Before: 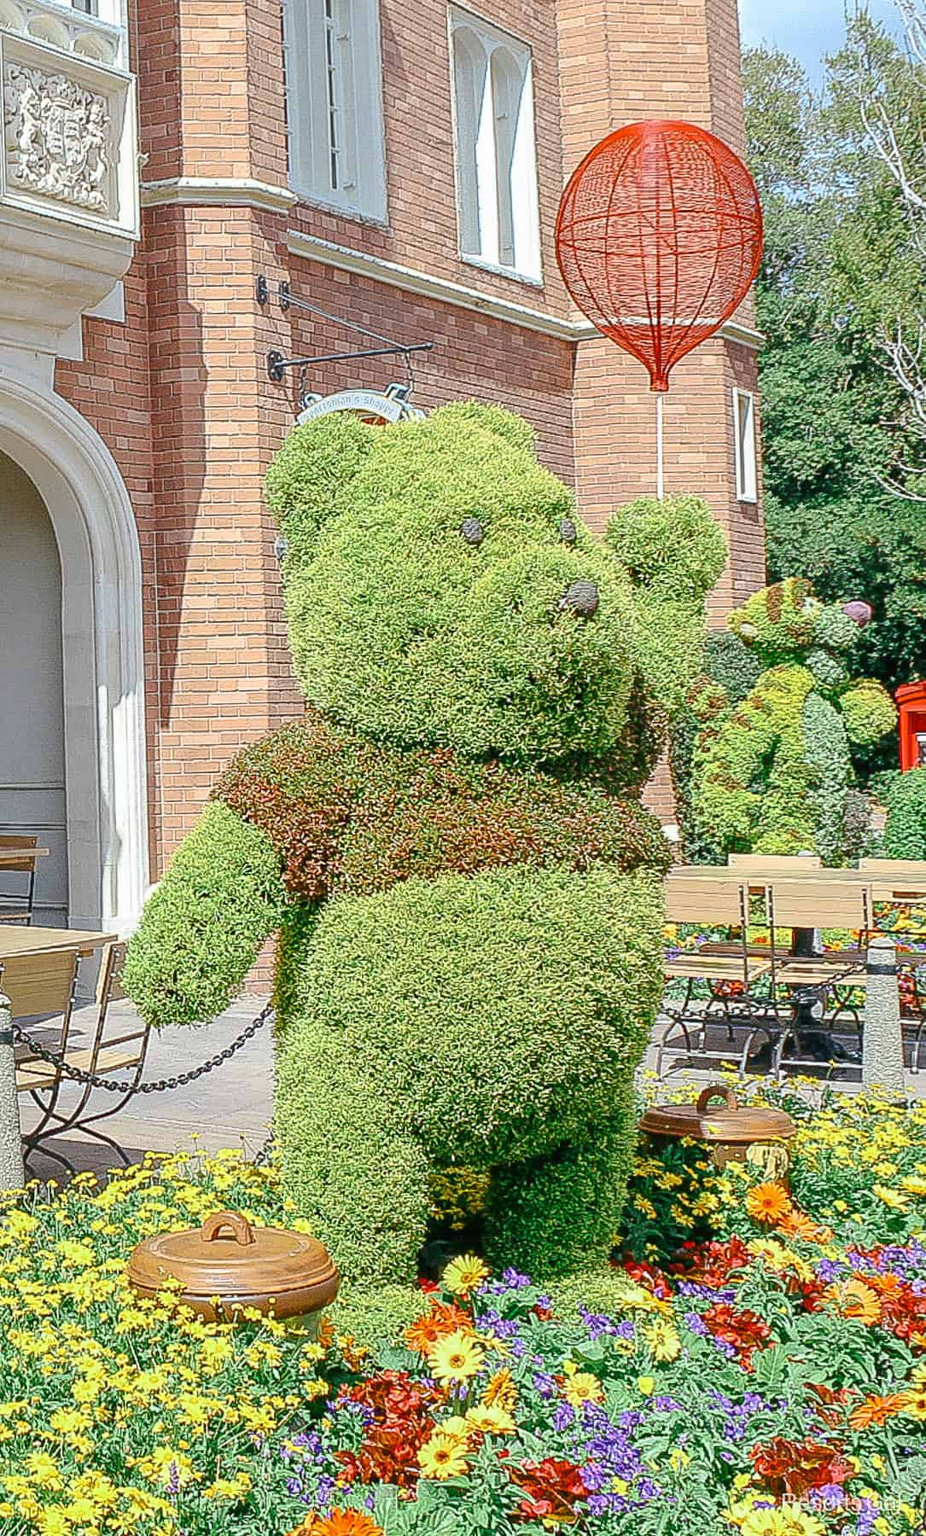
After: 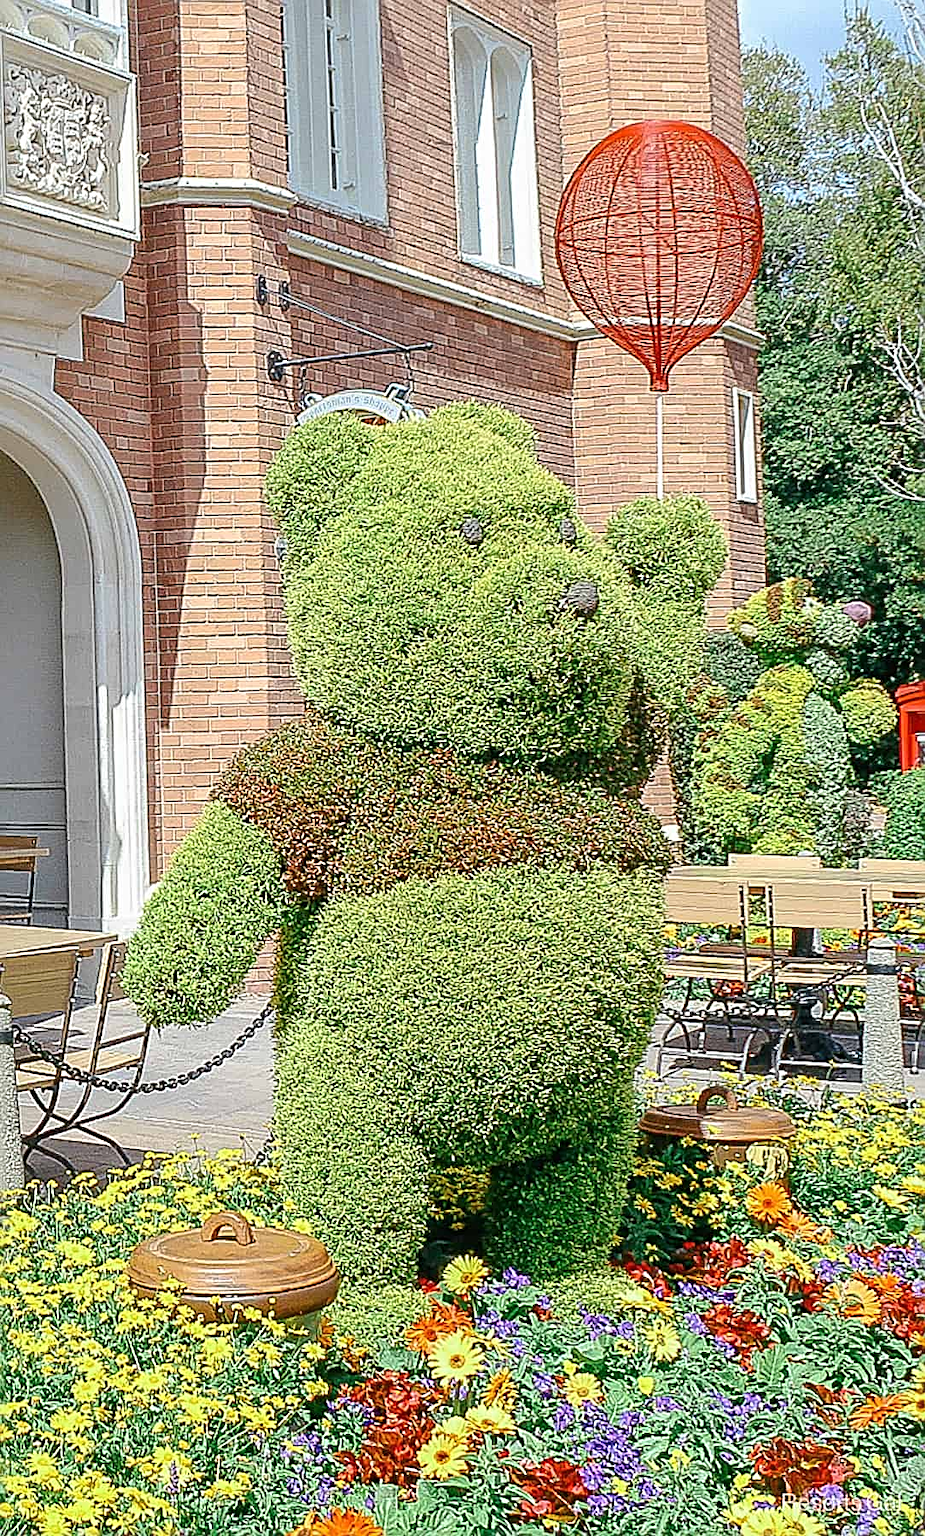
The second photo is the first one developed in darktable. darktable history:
tone equalizer: on, module defaults
sharpen: radius 2.767
